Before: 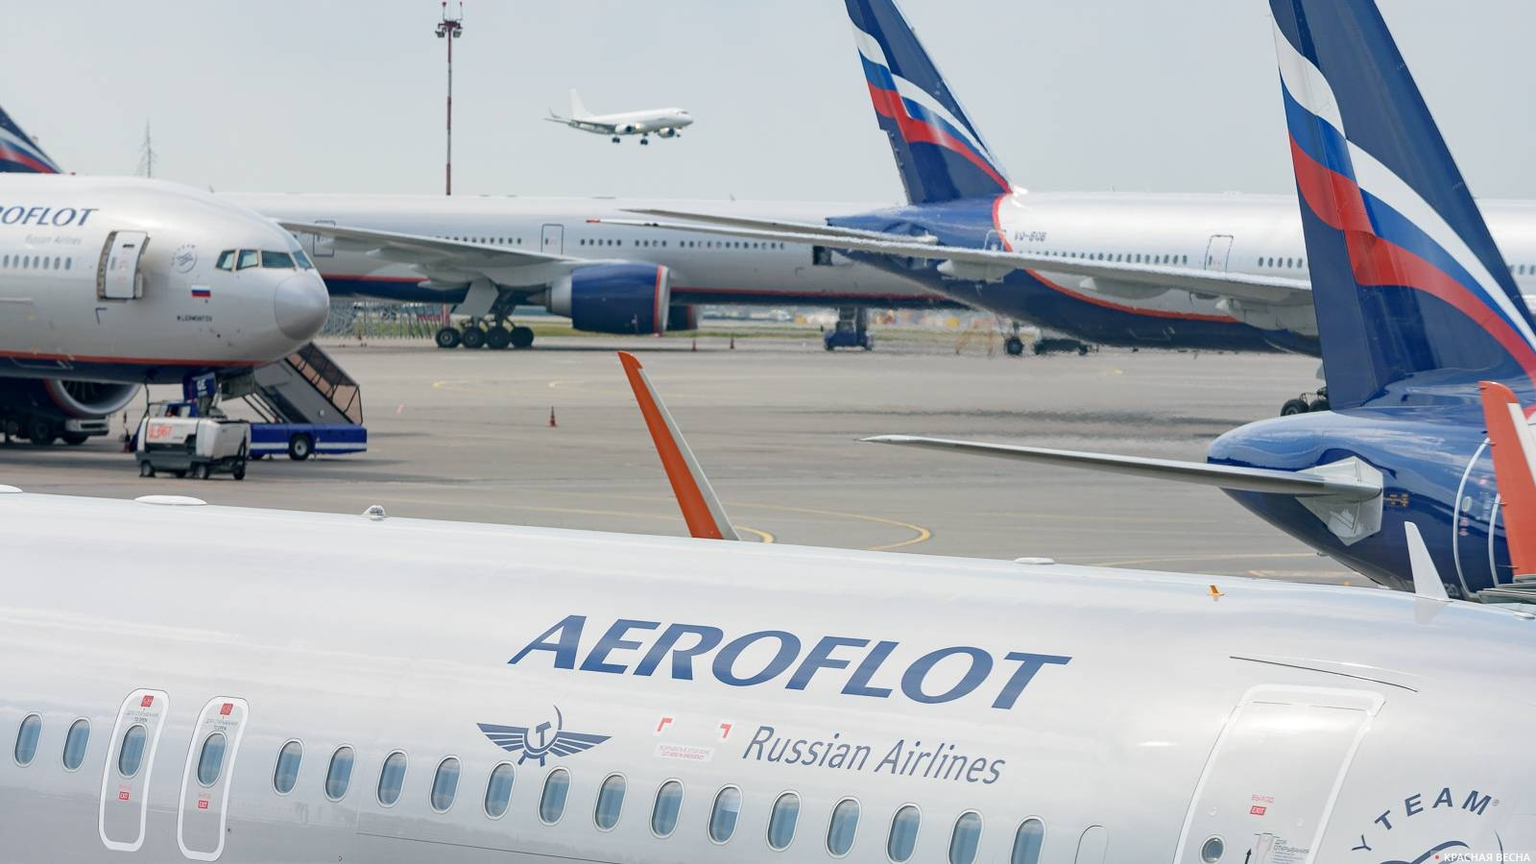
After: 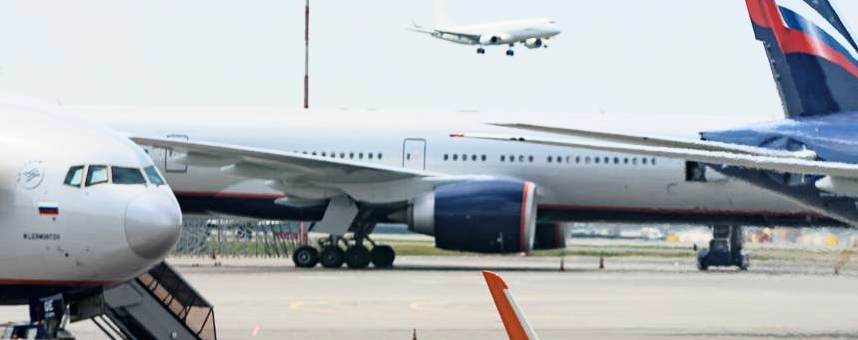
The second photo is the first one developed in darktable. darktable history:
crop: left 10.121%, top 10.631%, right 36.218%, bottom 51.526%
tone curve: curves: ch0 [(0.016, 0.011) (0.084, 0.026) (0.469, 0.508) (0.721, 0.862) (1, 1)], color space Lab, linked channels, preserve colors none
